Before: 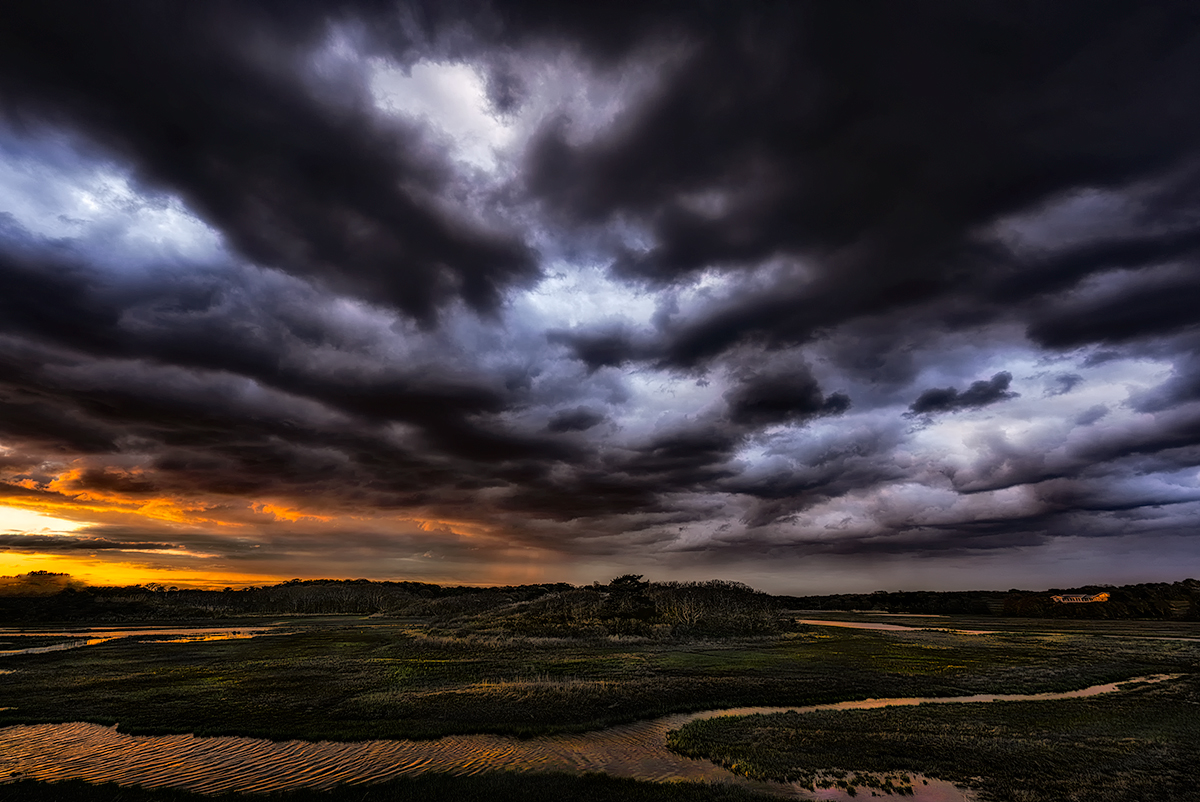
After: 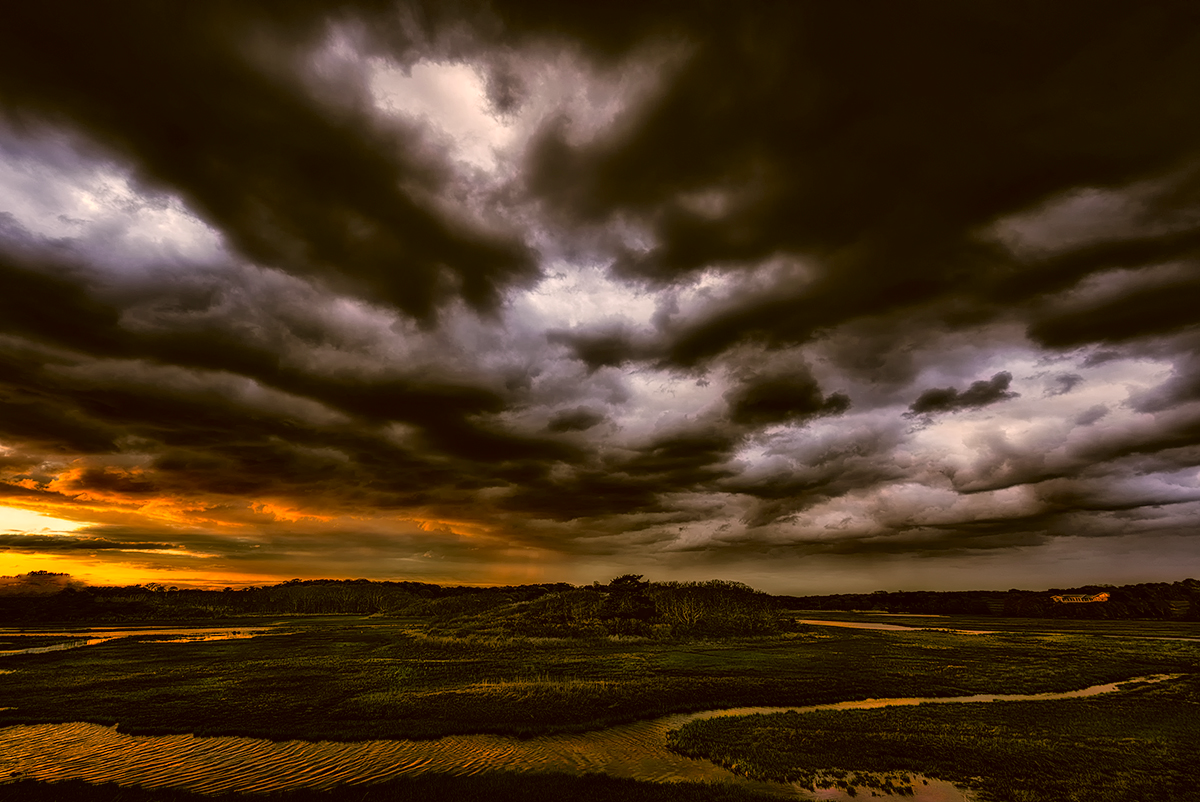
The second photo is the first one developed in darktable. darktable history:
color correction: highlights a* 8.9, highlights b* 15.05, shadows a* -0.384, shadows b* 27.25
